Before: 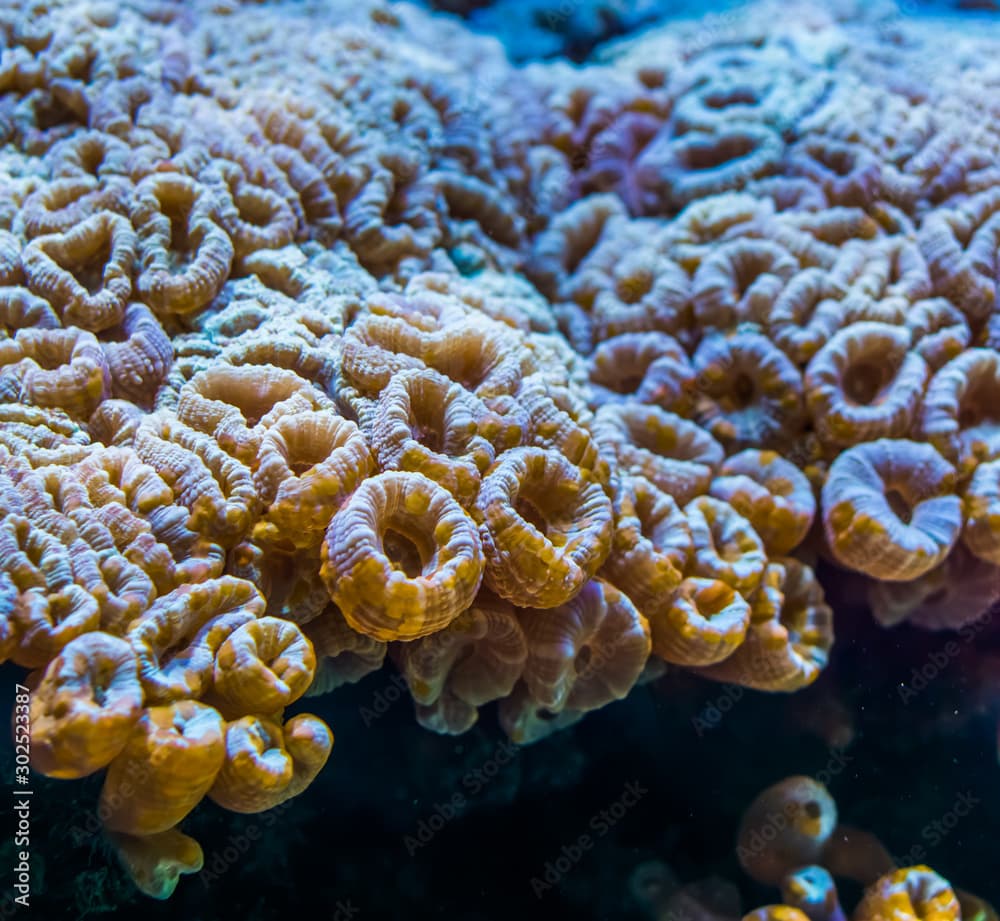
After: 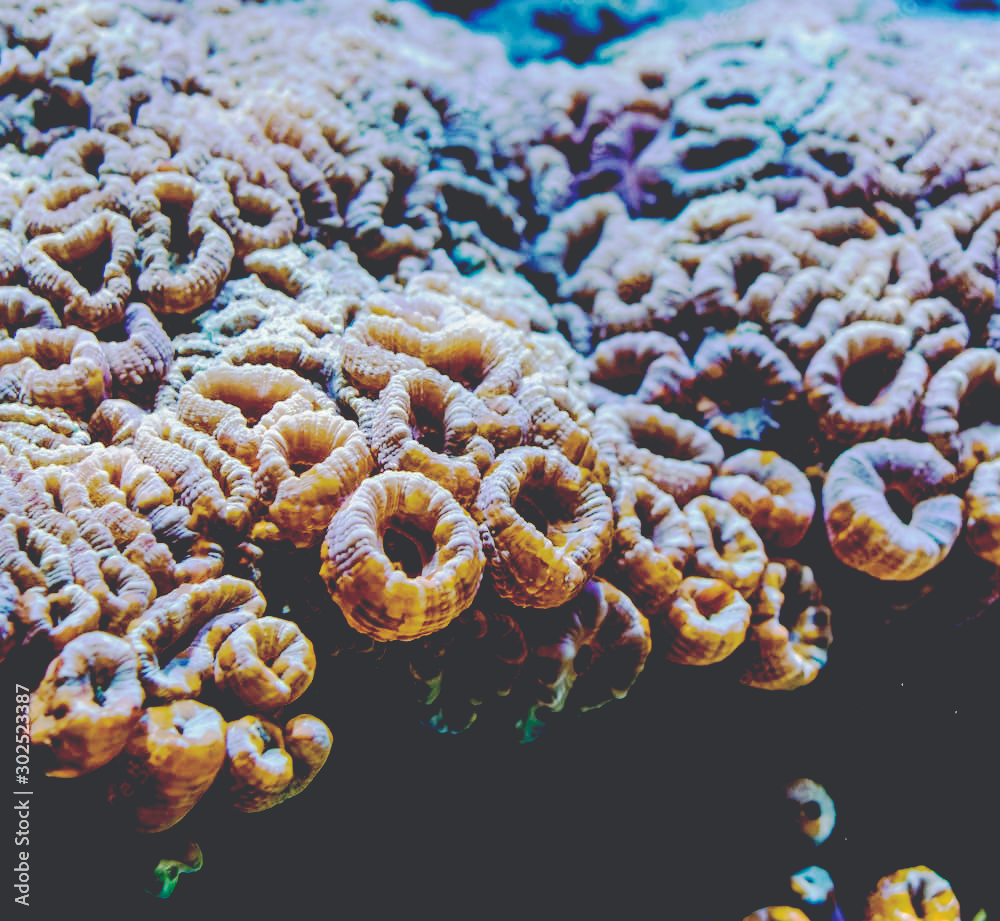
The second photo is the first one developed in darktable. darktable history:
tone curve: curves: ch0 [(0, 0) (0.003, 0.018) (0.011, 0.024) (0.025, 0.038) (0.044, 0.067) (0.069, 0.098) (0.1, 0.13) (0.136, 0.165) (0.177, 0.205) (0.224, 0.249) (0.277, 0.304) (0.335, 0.365) (0.399, 0.432) (0.468, 0.505) (0.543, 0.579) (0.623, 0.652) (0.709, 0.725) (0.801, 0.802) (0.898, 0.876) (1, 1)], color space Lab, independent channels, preserve colors none
base curve: curves: ch0 [(0.065, 0.026) (0.236, 0.358) (0.53, 0.546) (0.777, 0.841) (0.924, 0.992)], preserve colors none
color correction: highlights a* 2.84, highlights b* 5.02, shadows a* -1.68, shadows b* -4.81, saturation 0.806
